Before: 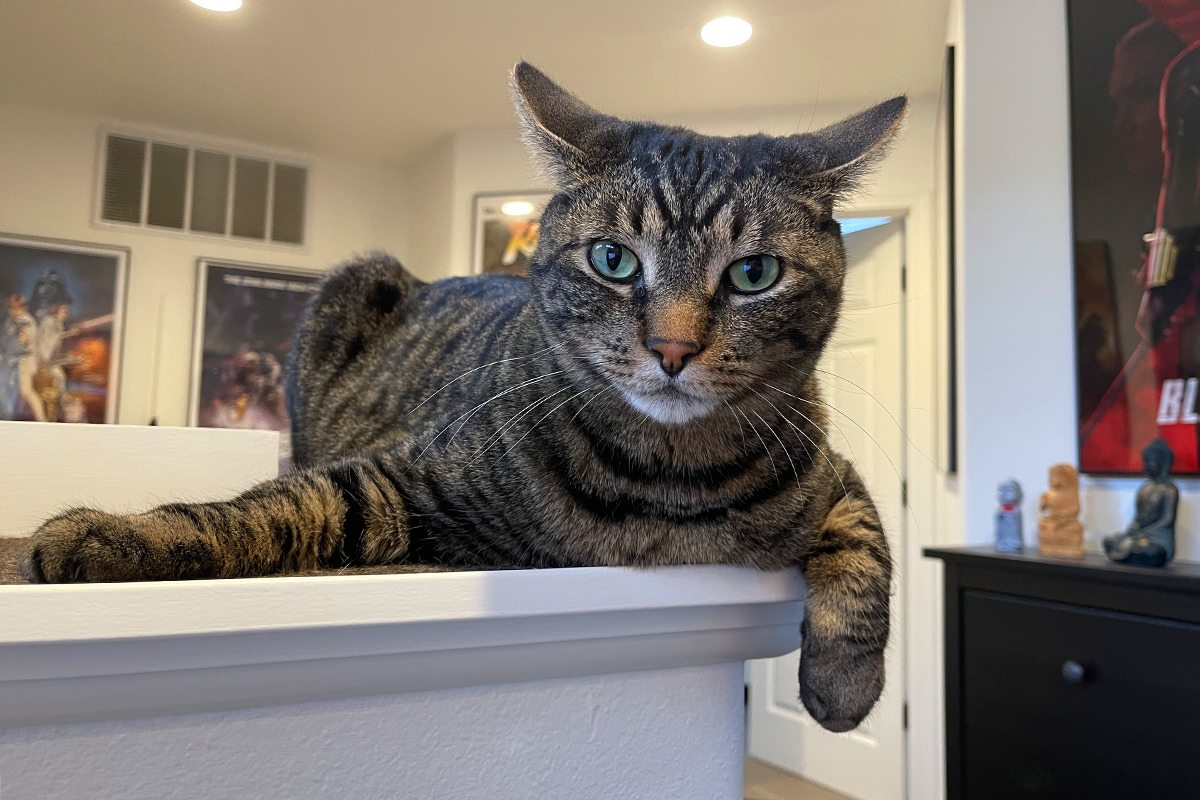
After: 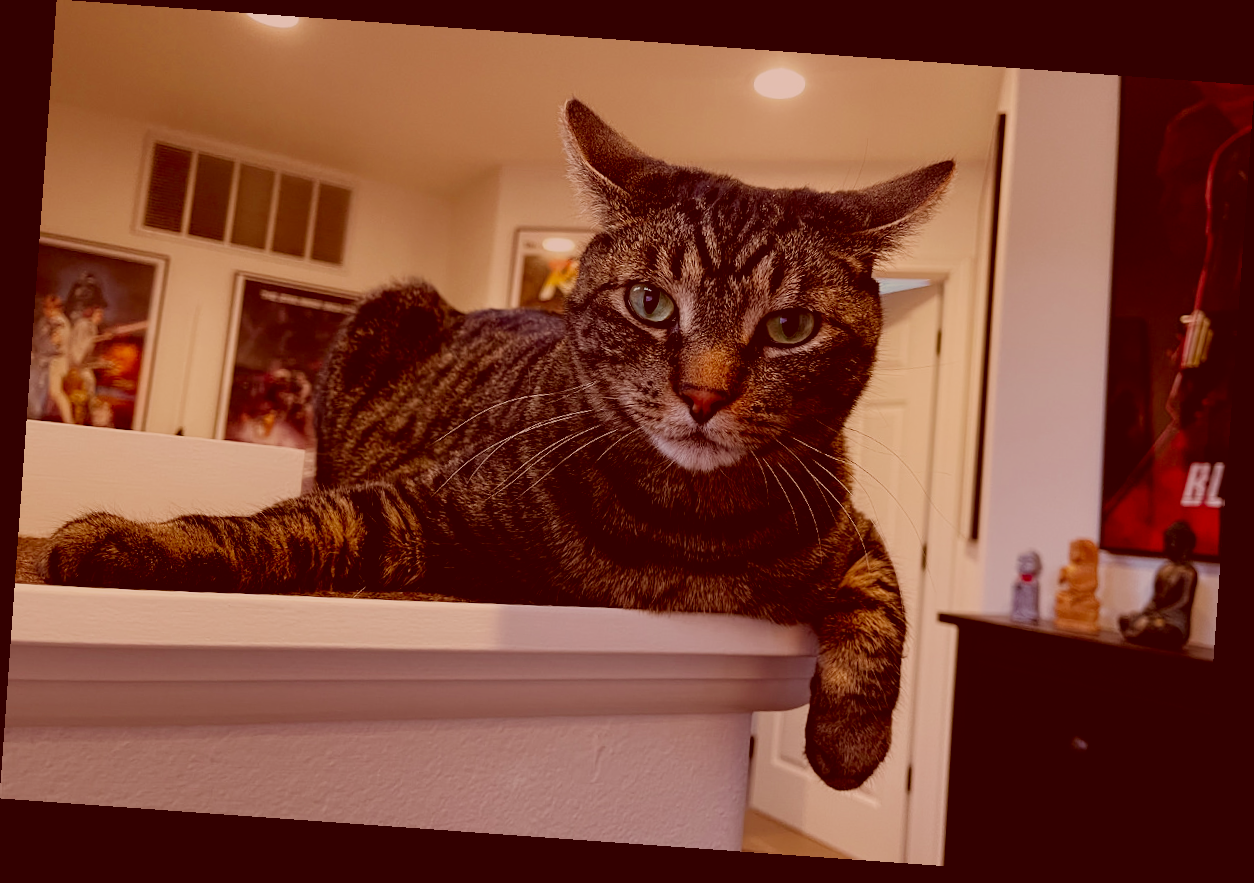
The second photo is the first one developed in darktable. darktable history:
filmic rgb: middle gray luminance 29%, black relative exposure -10.3 EV, white relative exposure 5.5 EV, threshold 6 EV, target black luminance 0%, hardness 3.95, latitude 2.04%, contrast 1.132, highlights saturation mix 5%, shadows ↔ highlights balance 15.11%, add noise in highlights 0, preserve chrominance no, color science v3 (2019), use custom middle-gray values true, iterations of high-quality reconstruction 0, contrast in highlights soft, enable highlight reconstruction true
color correction: highlights a* 9.03, highlights b* 8.71, shadows a* 40, shadows b* 40, saturation 0.8
rotate and perspective: rotation 4.1°, automatic cropping off
